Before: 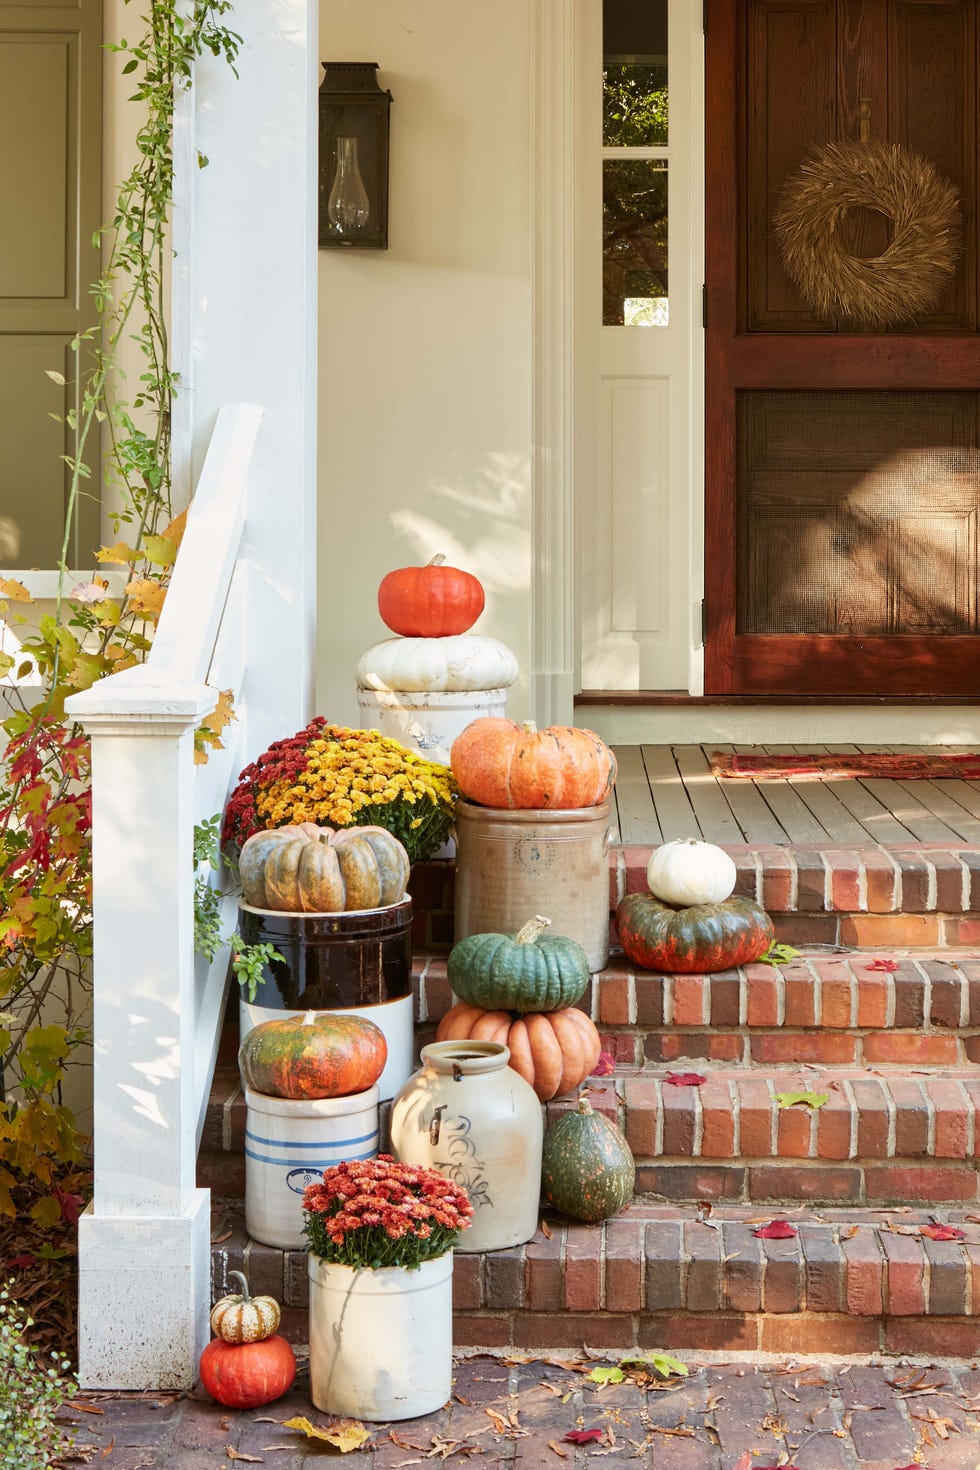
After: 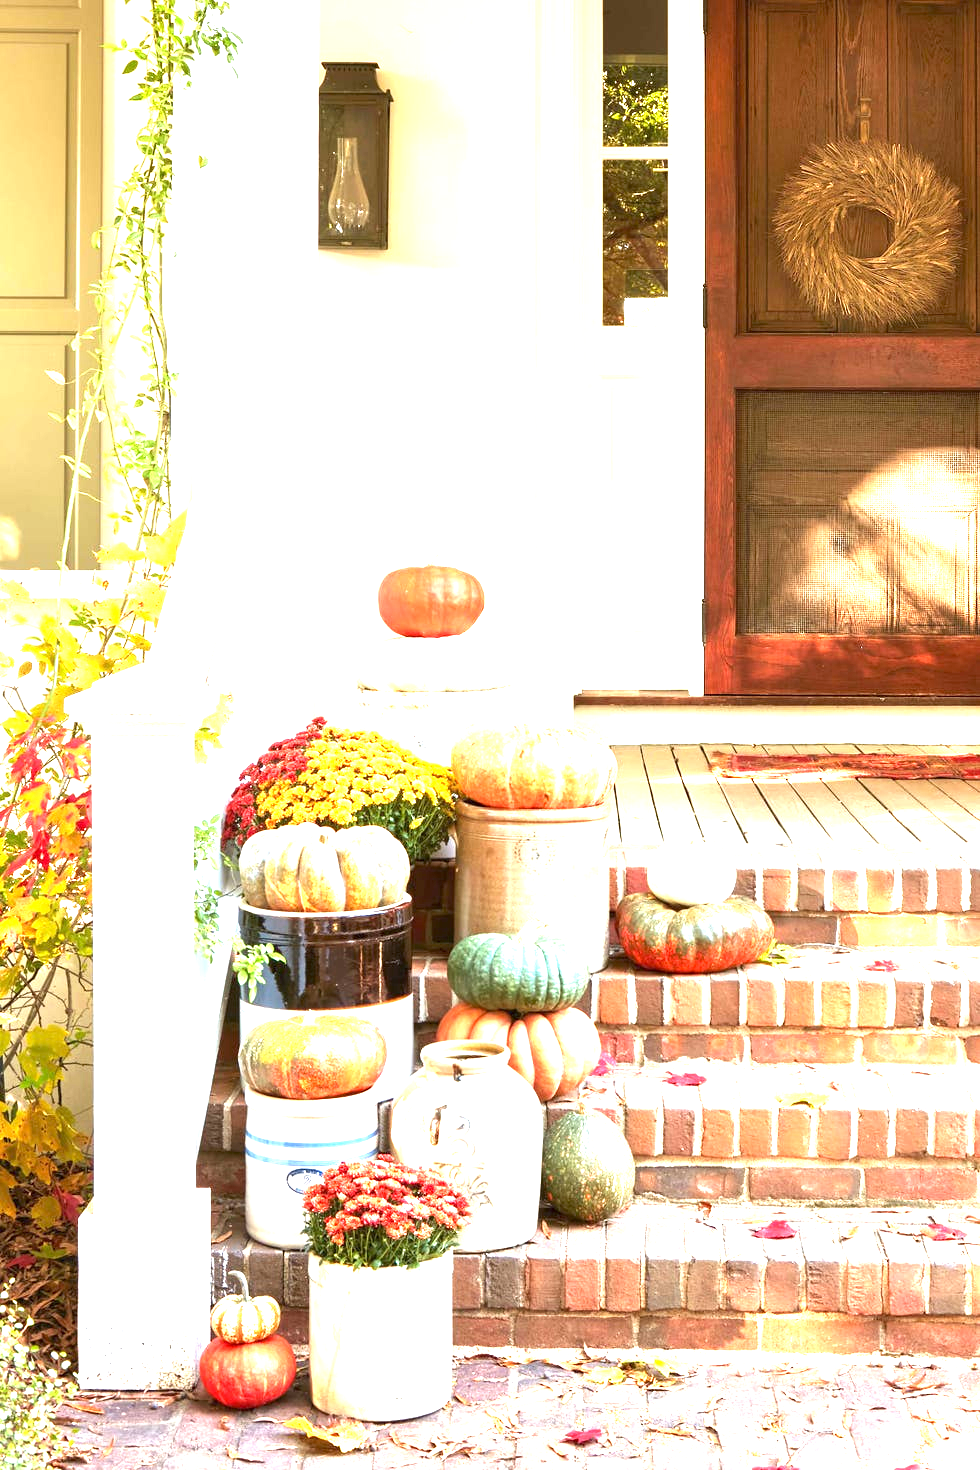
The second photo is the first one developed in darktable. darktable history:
levels: levels [0, 0.48, 0.961]
tone equalizer: on, module defaults
exposure: exposure 2 EV, compensate highlight preservation false
